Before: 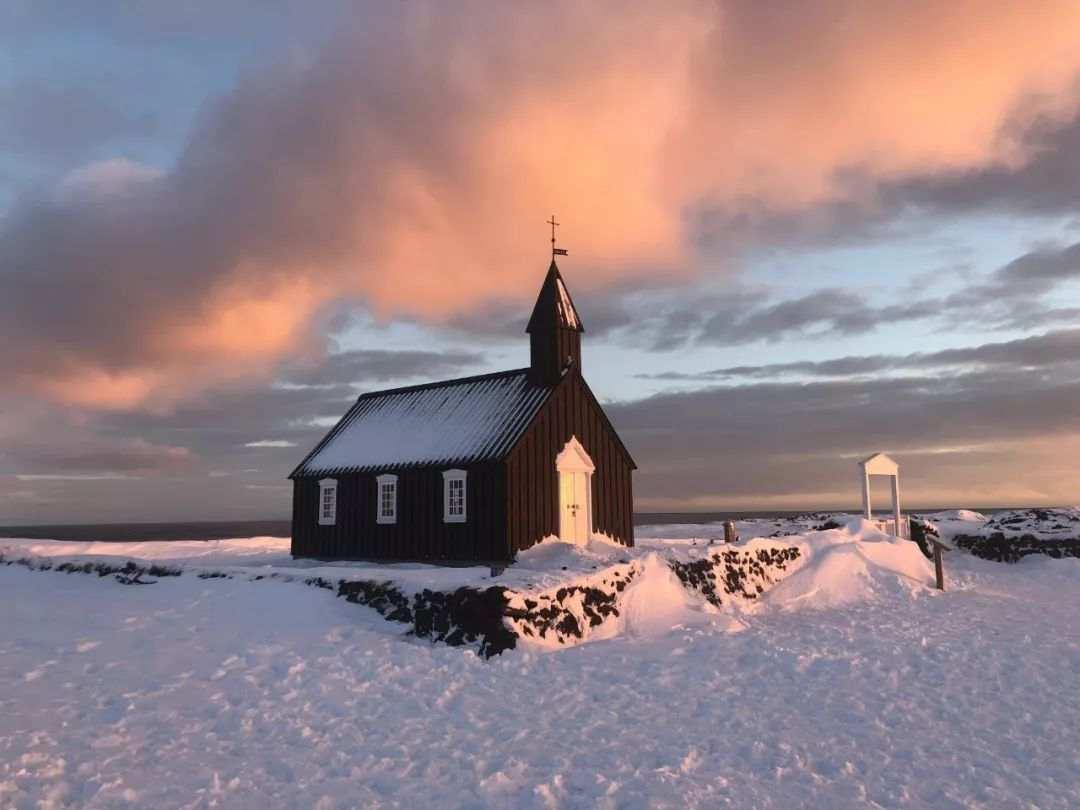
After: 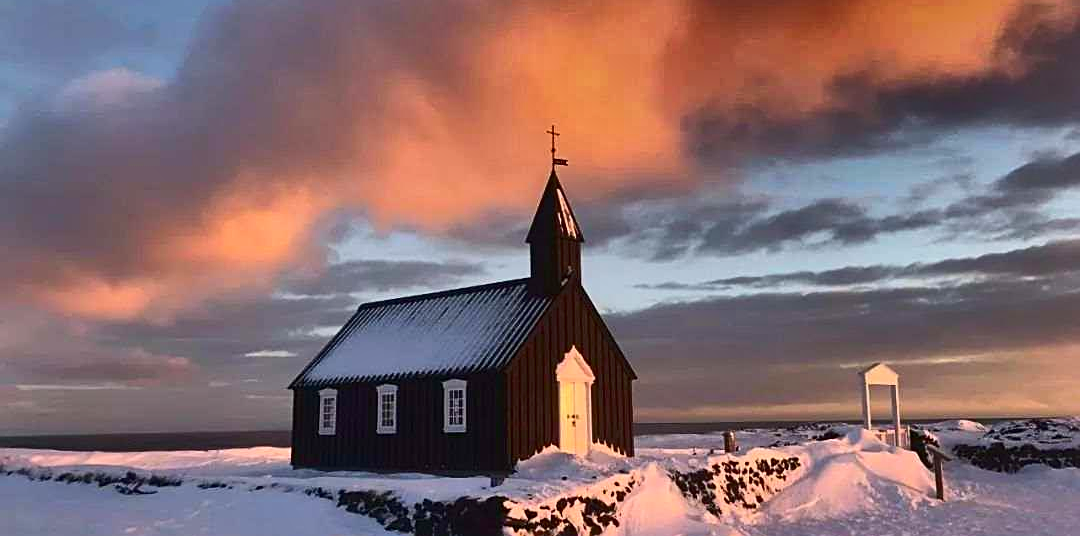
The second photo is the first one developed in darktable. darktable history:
contrast brightness saturation: contrast 0.162, saturation 0.319
shadows and highlights: radius 123.83, shadows 99.5, white point adjustment -2.93, highlights -99.59, soften with gaussian
sharpen: on, module defaults
crop: top 11.175%, bottom 22.547%
